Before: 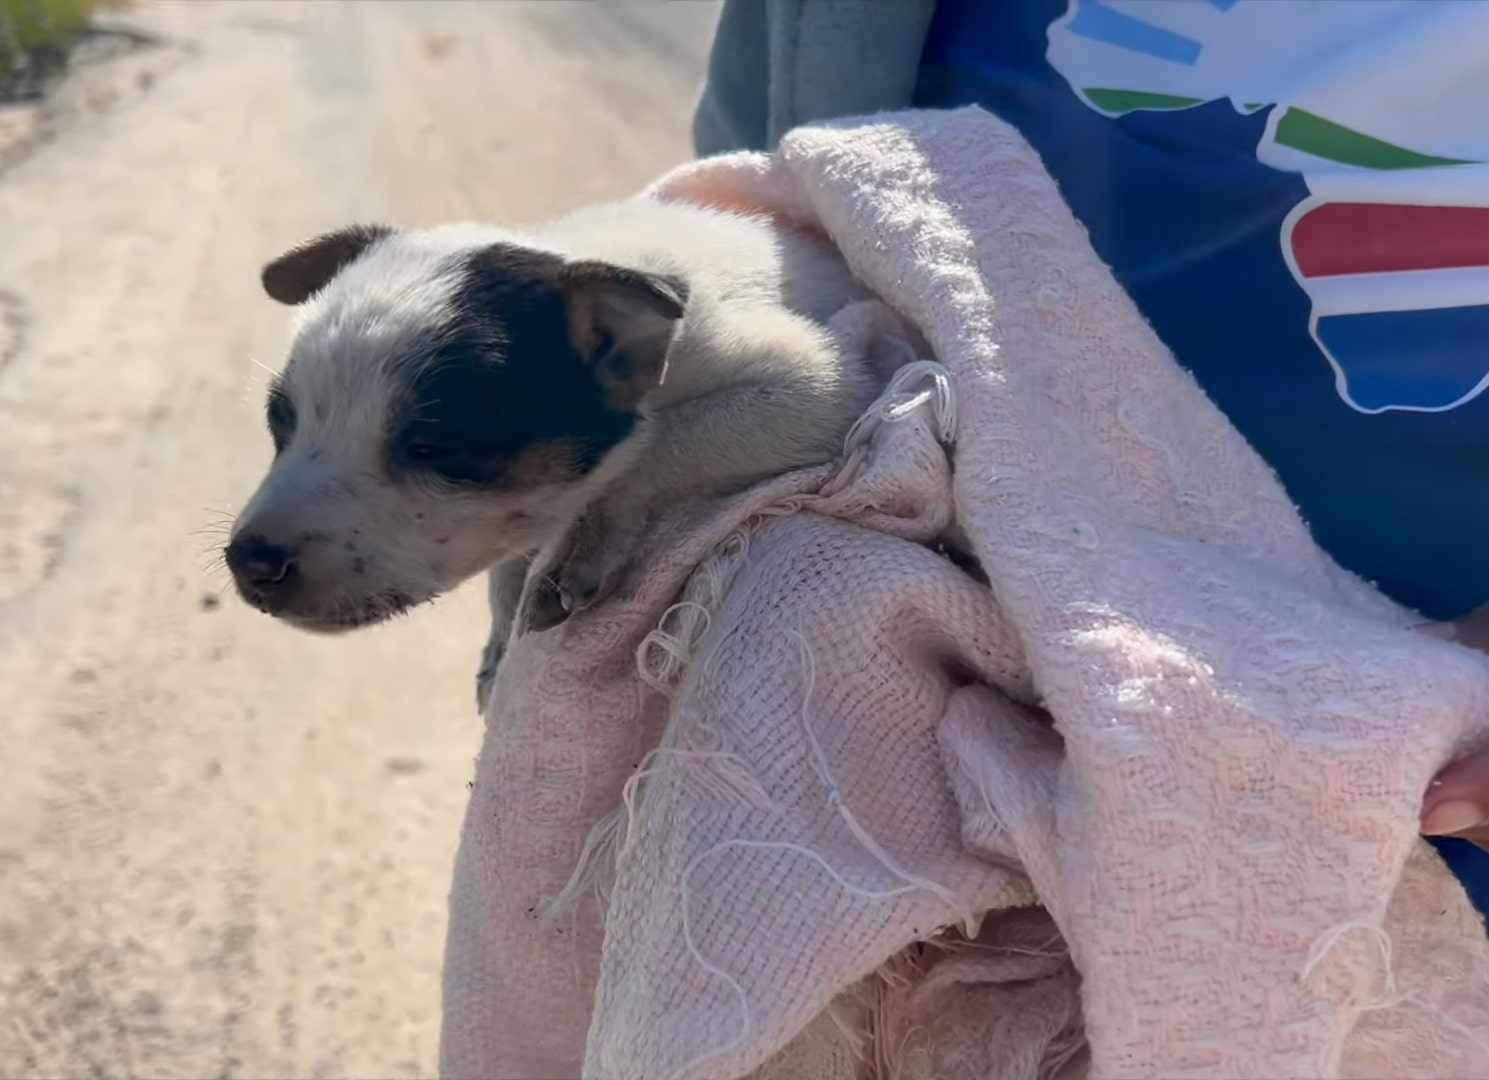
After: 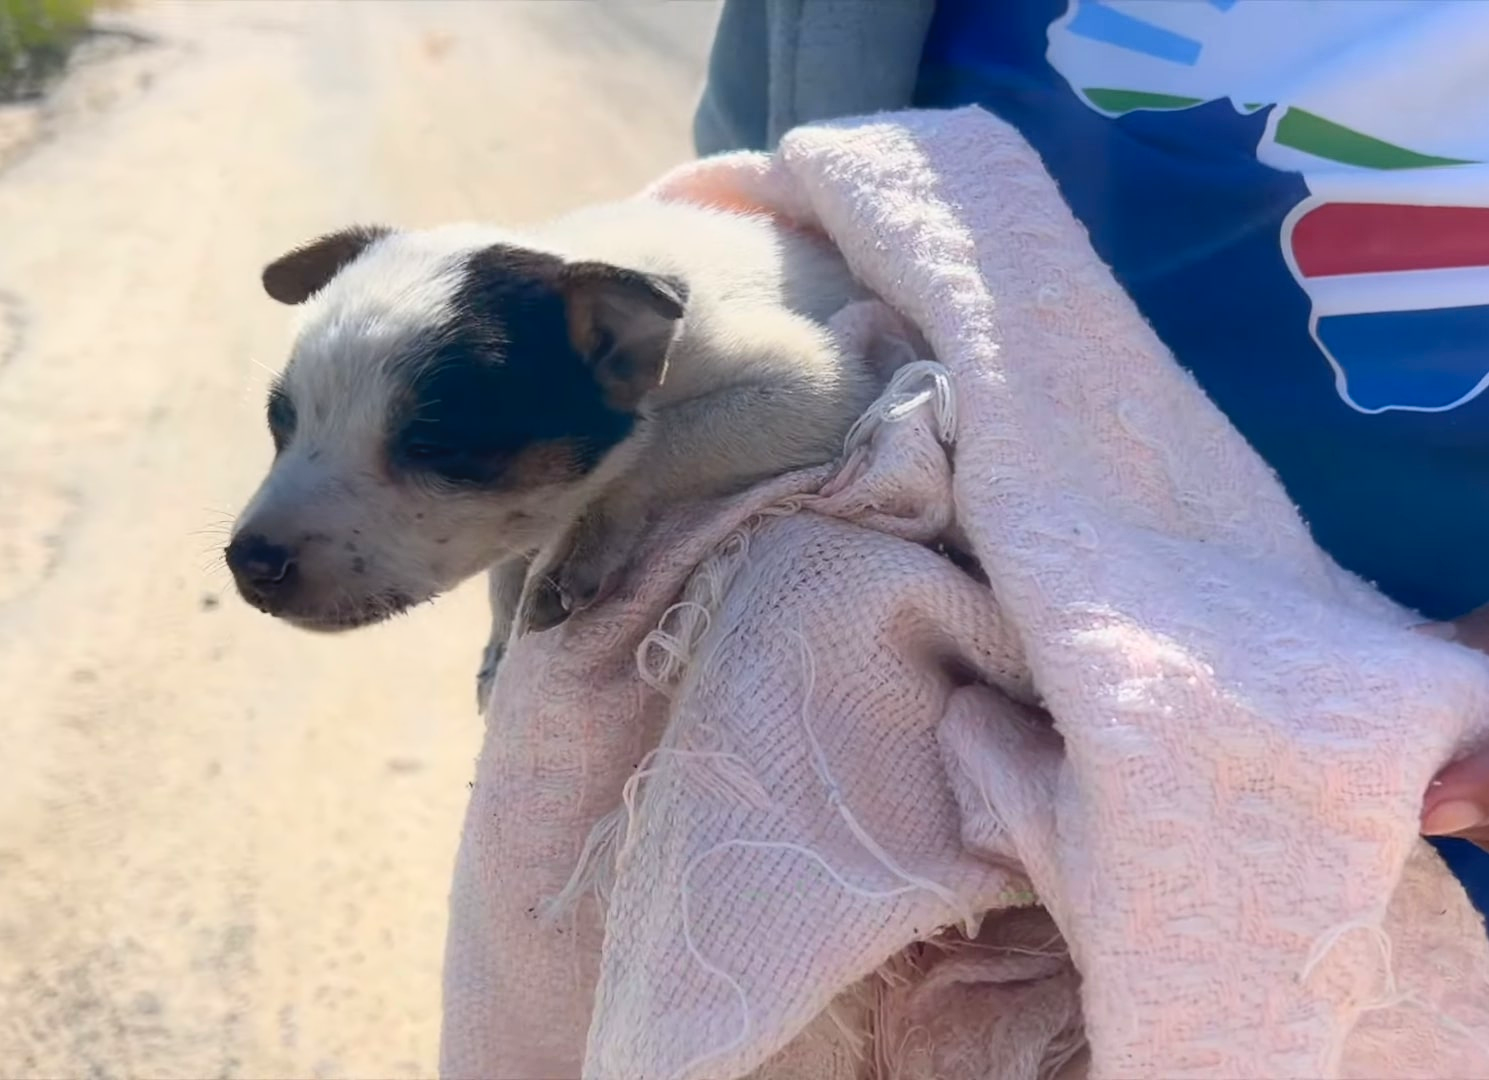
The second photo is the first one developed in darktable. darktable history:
contrast brightness saturation: contrast 0.2, brightness 0.16, saturation 0.22
contrast equalizer: y [[0.5, 0.486, 0.447, 0.446, 0.489, 0.5], [0.5 ×6], [0.5 ×6], [0 ×6], [0 ×6]]
